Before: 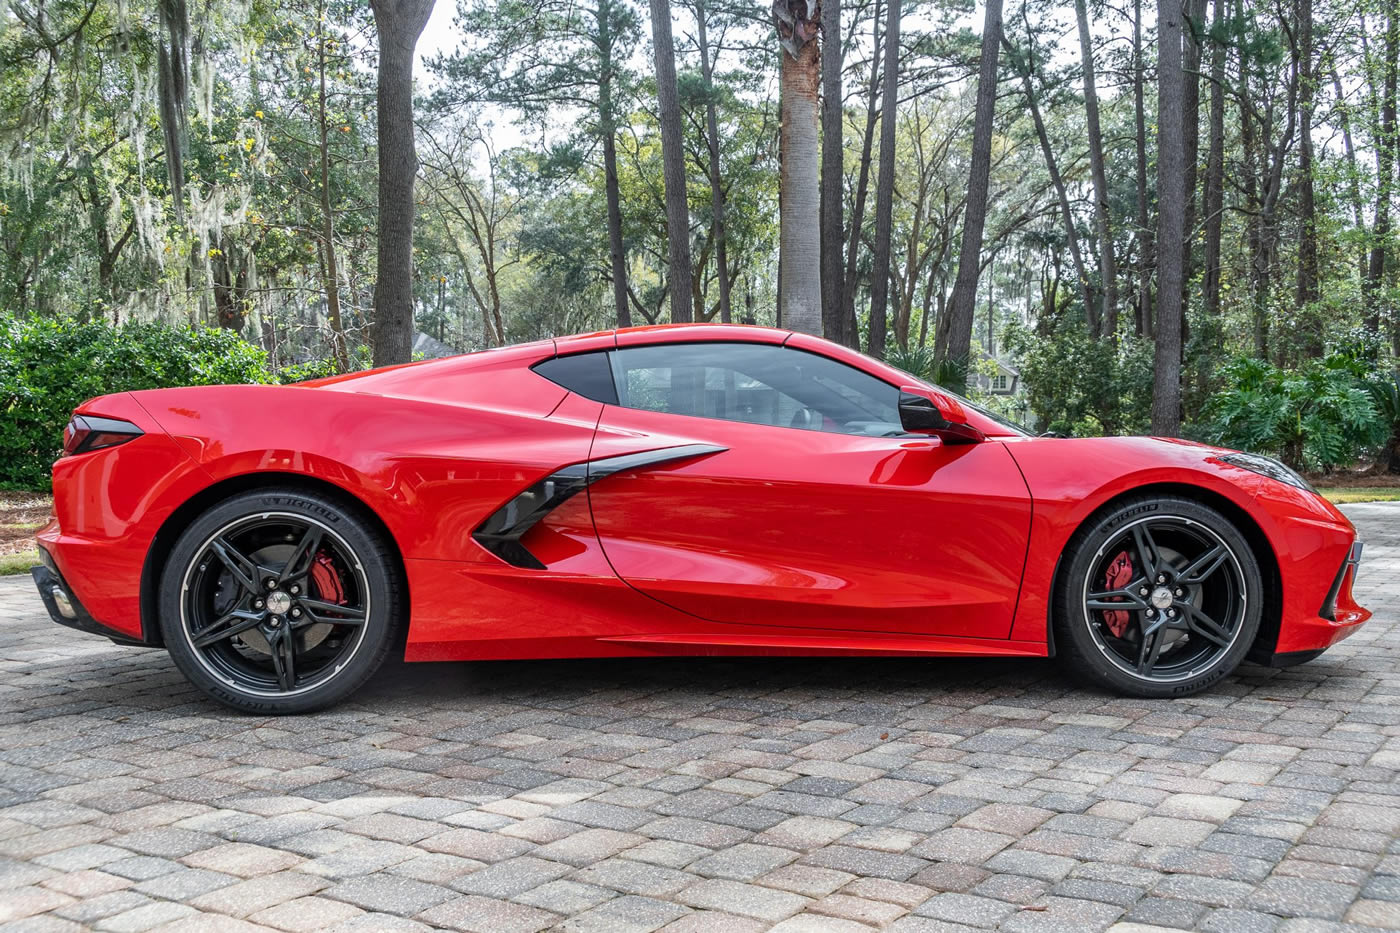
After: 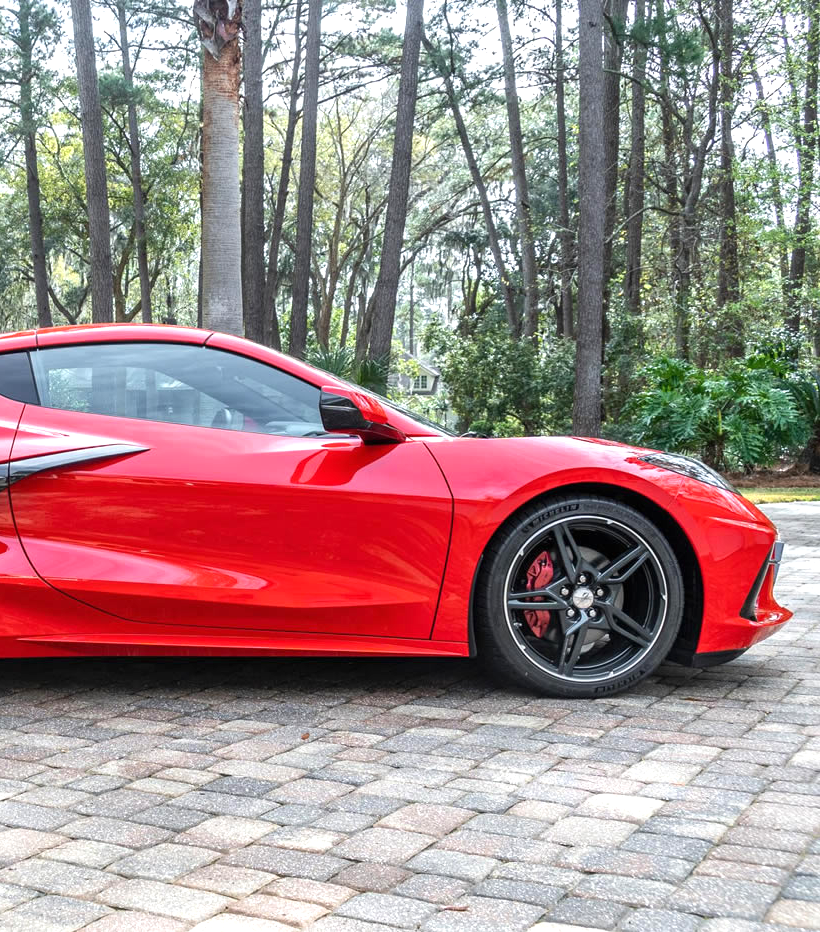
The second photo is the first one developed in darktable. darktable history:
exposure: black level correction 0, exposure 0.6 EV, compensate exposure bias true, compensate highlight preservation false
crop: left 41.402%
